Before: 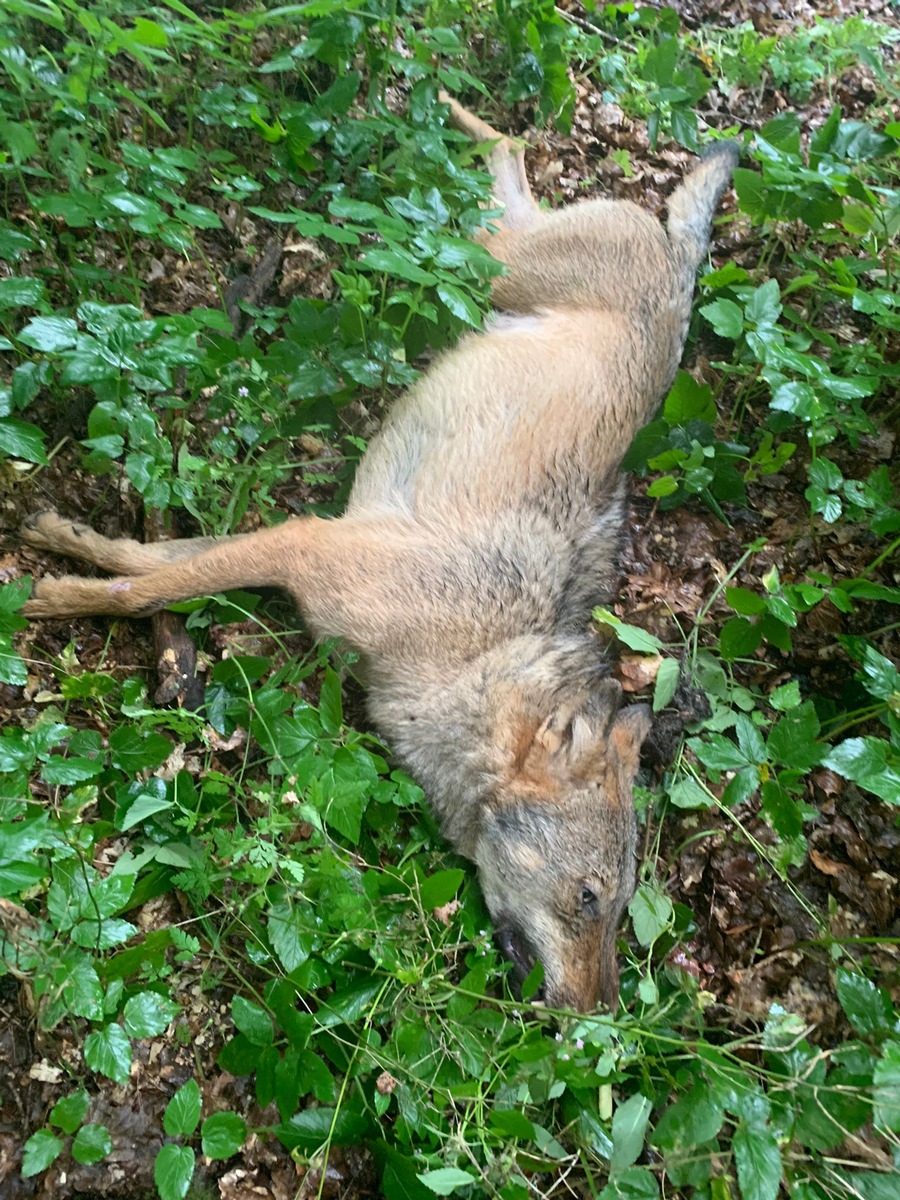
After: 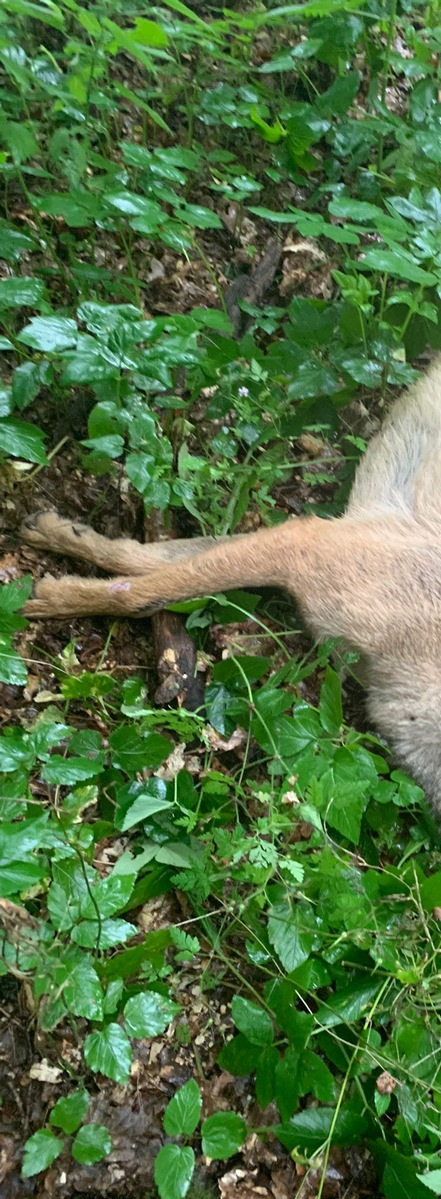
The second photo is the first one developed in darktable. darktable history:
crop and rotate: left 0.023%, top 0%, right 50.941%
